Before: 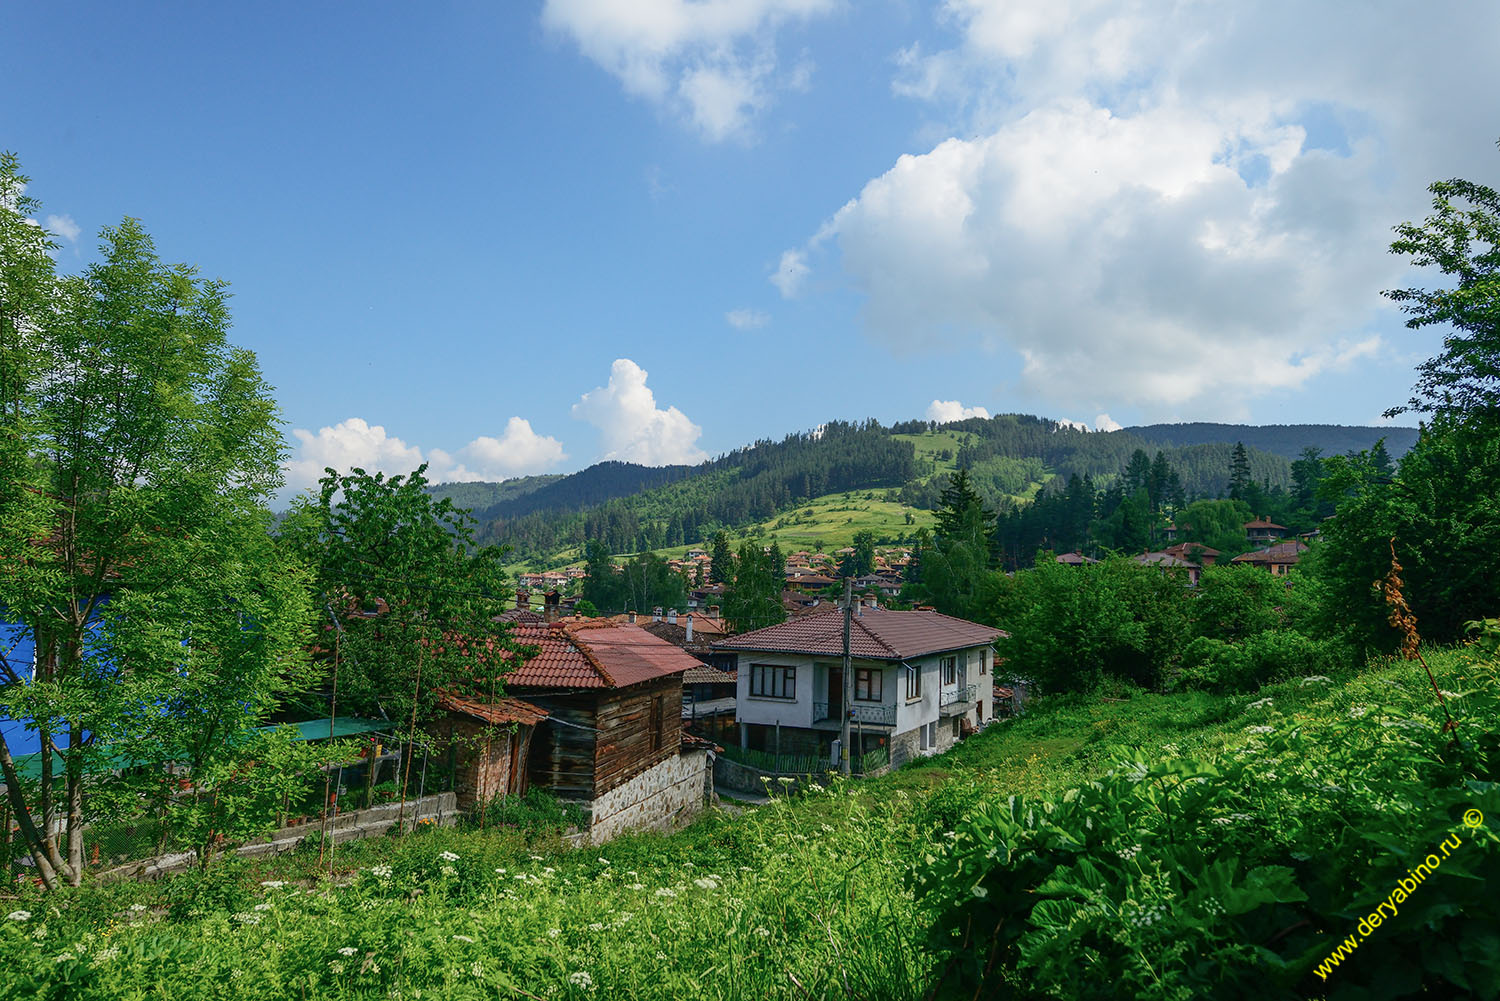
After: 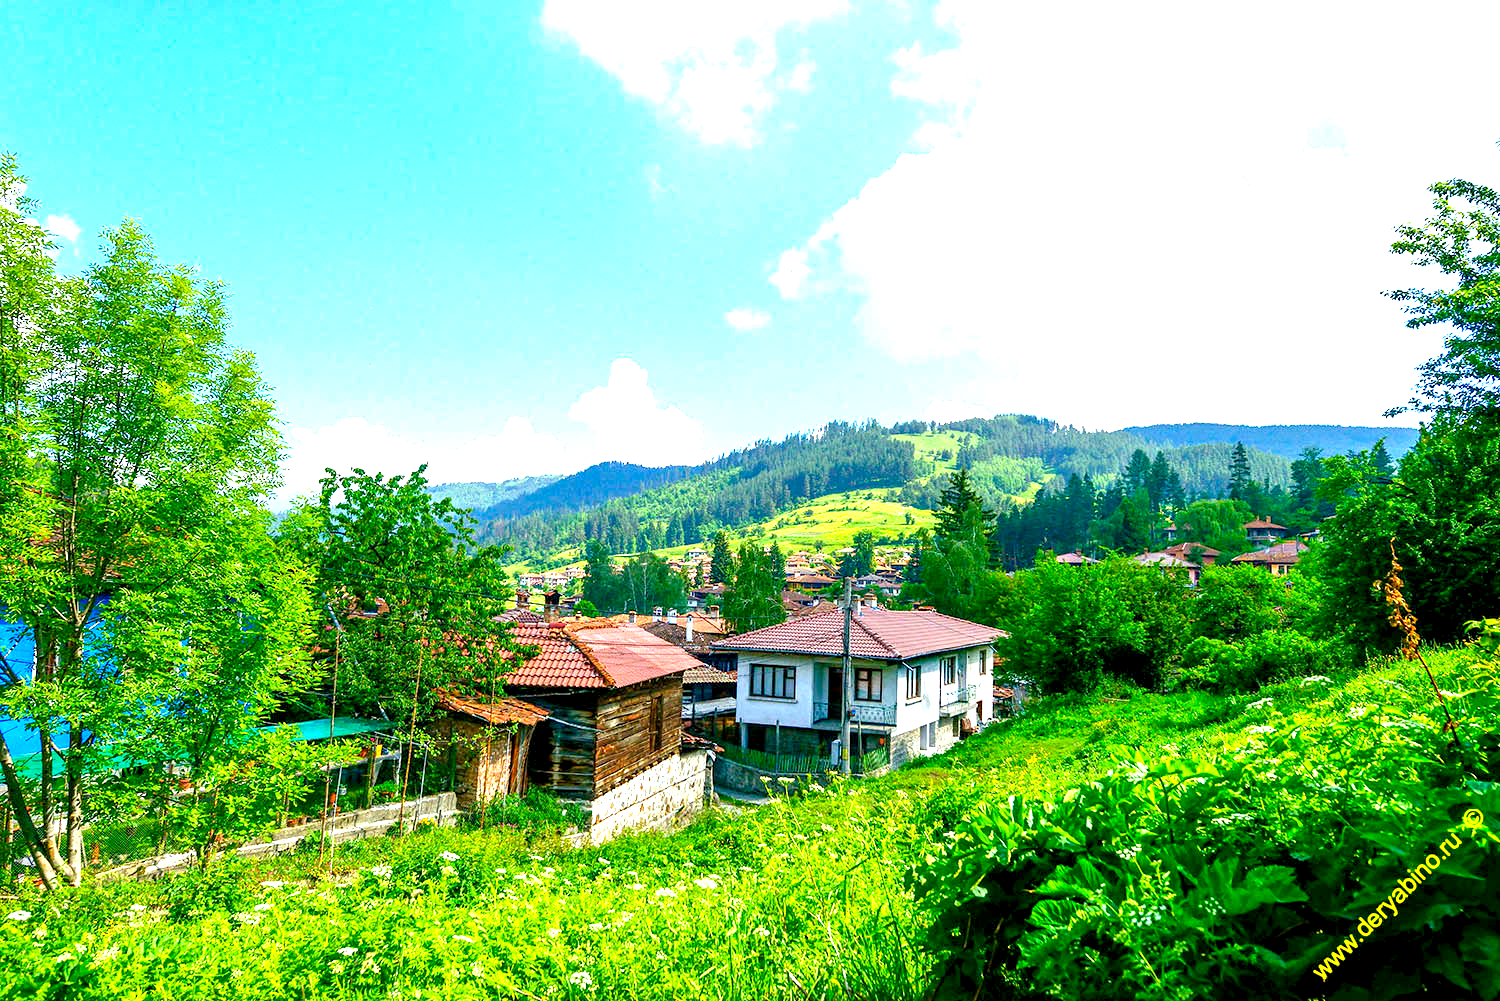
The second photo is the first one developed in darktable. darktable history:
exposure: black level correction 0.005, exposure 2.084 EV, compensate highlight preservation false
color balance rgb: linear chroma grading › global chroma 9.31%, global vibrance 41.49%
